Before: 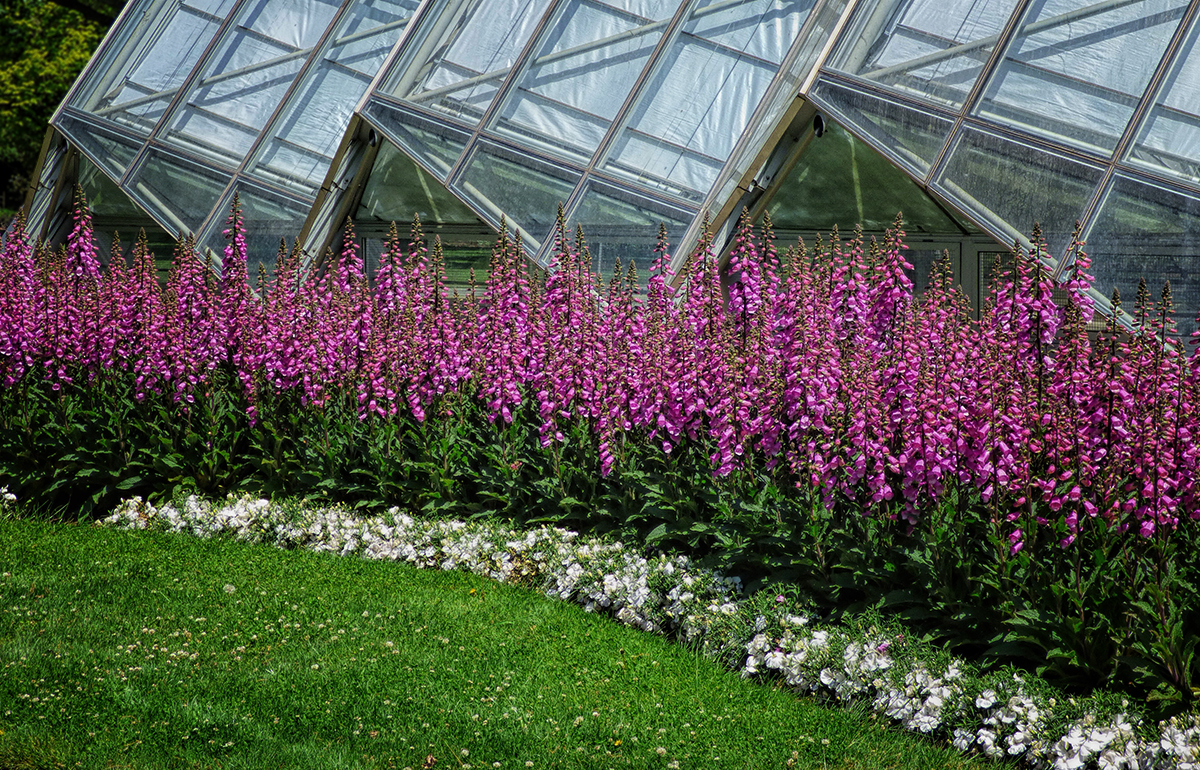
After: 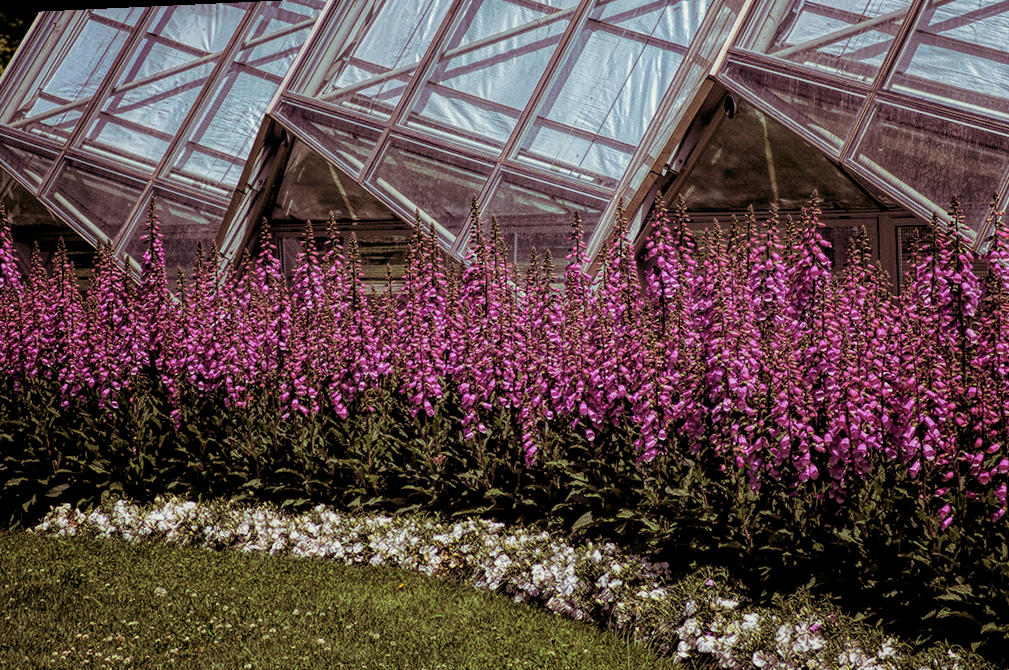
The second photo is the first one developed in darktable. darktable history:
rotate and perspective: rotation -2.22°, lens shift (horizontal) -0.022, automatic cropping off
local contrast: on, module defaults
split-toning: on, module defaults
crop and rotate: left 7.196%, top 4.574%, right 10.605%, bottom 13.178%
exposure: black level correction 0.009, exposure -0.159 EV, compensate highlight preservation false
